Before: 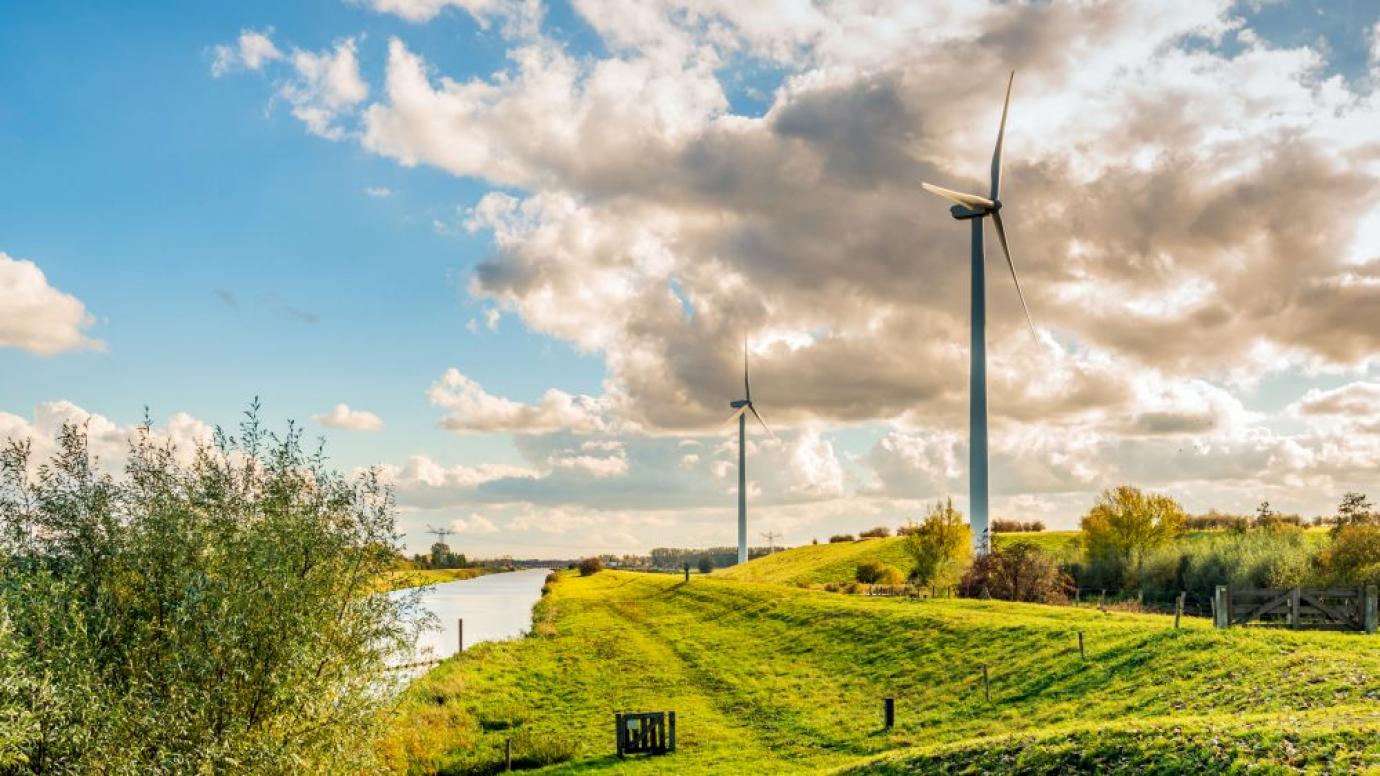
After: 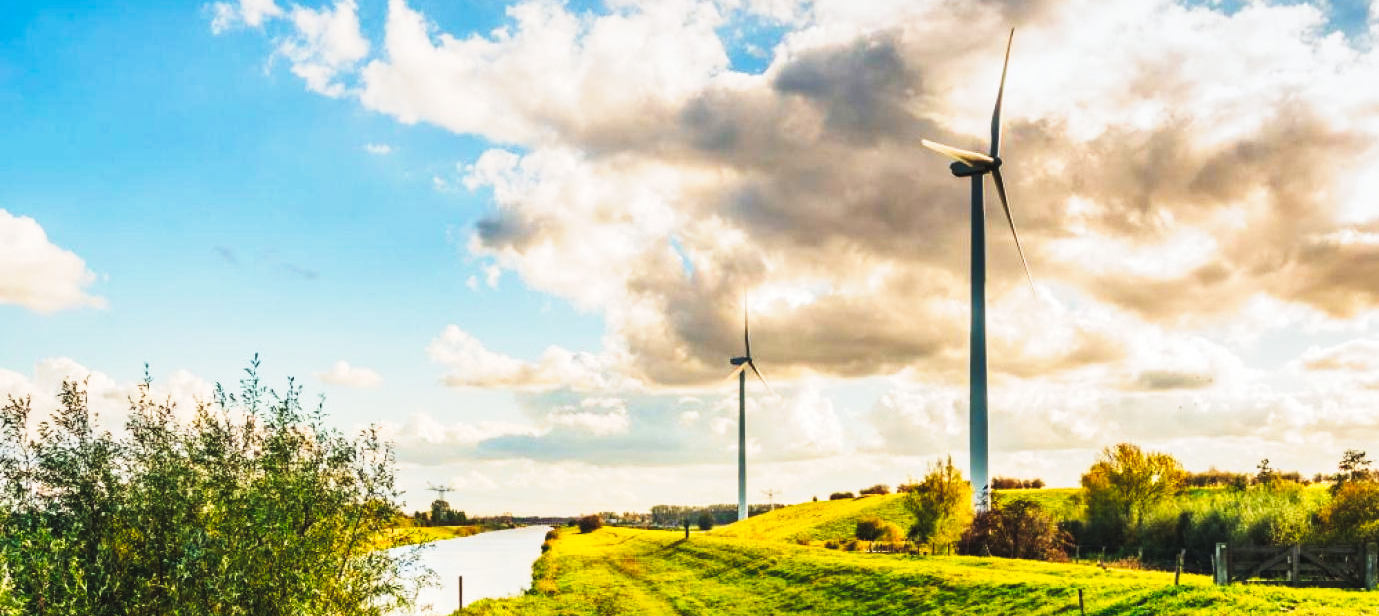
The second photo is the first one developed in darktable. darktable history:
crop and rotate: top 5.667%, bottom 14.937%
tone curve: curves: ch0 [(0, 0) (0.003, 0.06) (0.011, 0.059) (0.025, 0.065) (0.044, 0.076) (0.069, 0.088) (0.1, 0.102) (0.136, 0.116) (0.177, 0.137) (0.224, 0.169) (0.277, 0.214) (0.335, 0.271) (0.399, 0.356) (0.468, 0.459) (0.543, 0.579) (0.623, 0.705) (0.709, 0.823) (0.801, 0.918) (0.898, 0.963) (1, 1)], preserve colors none
